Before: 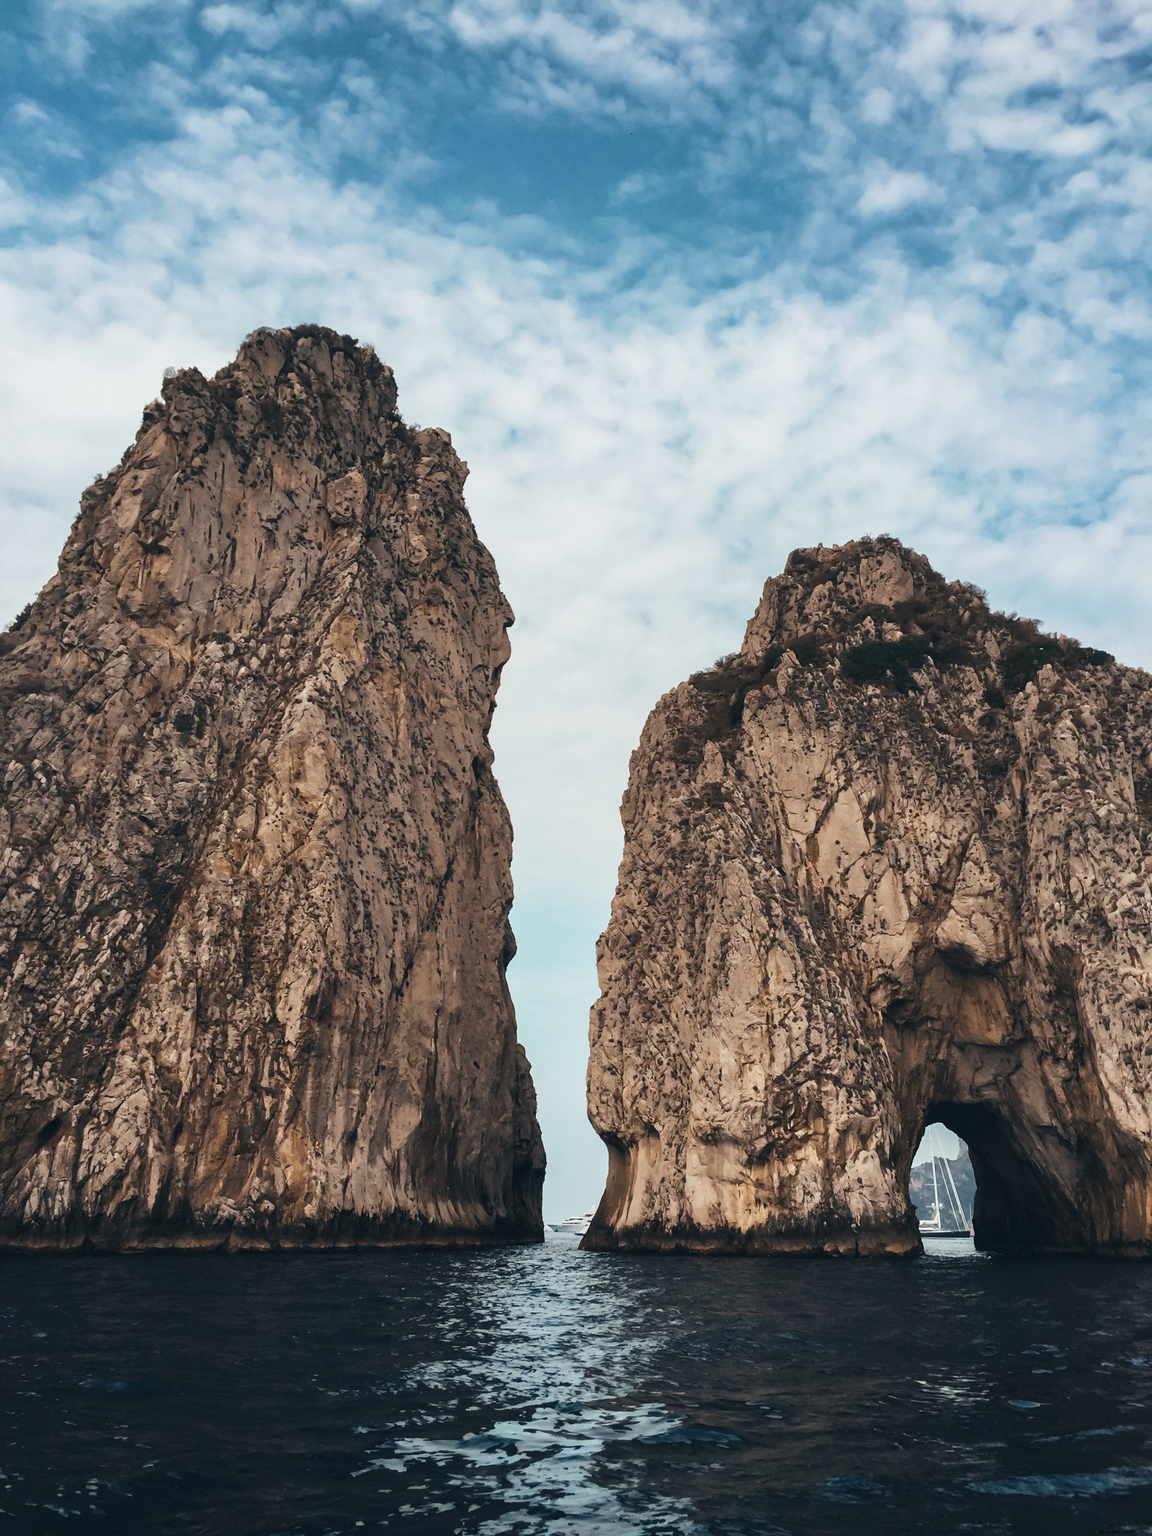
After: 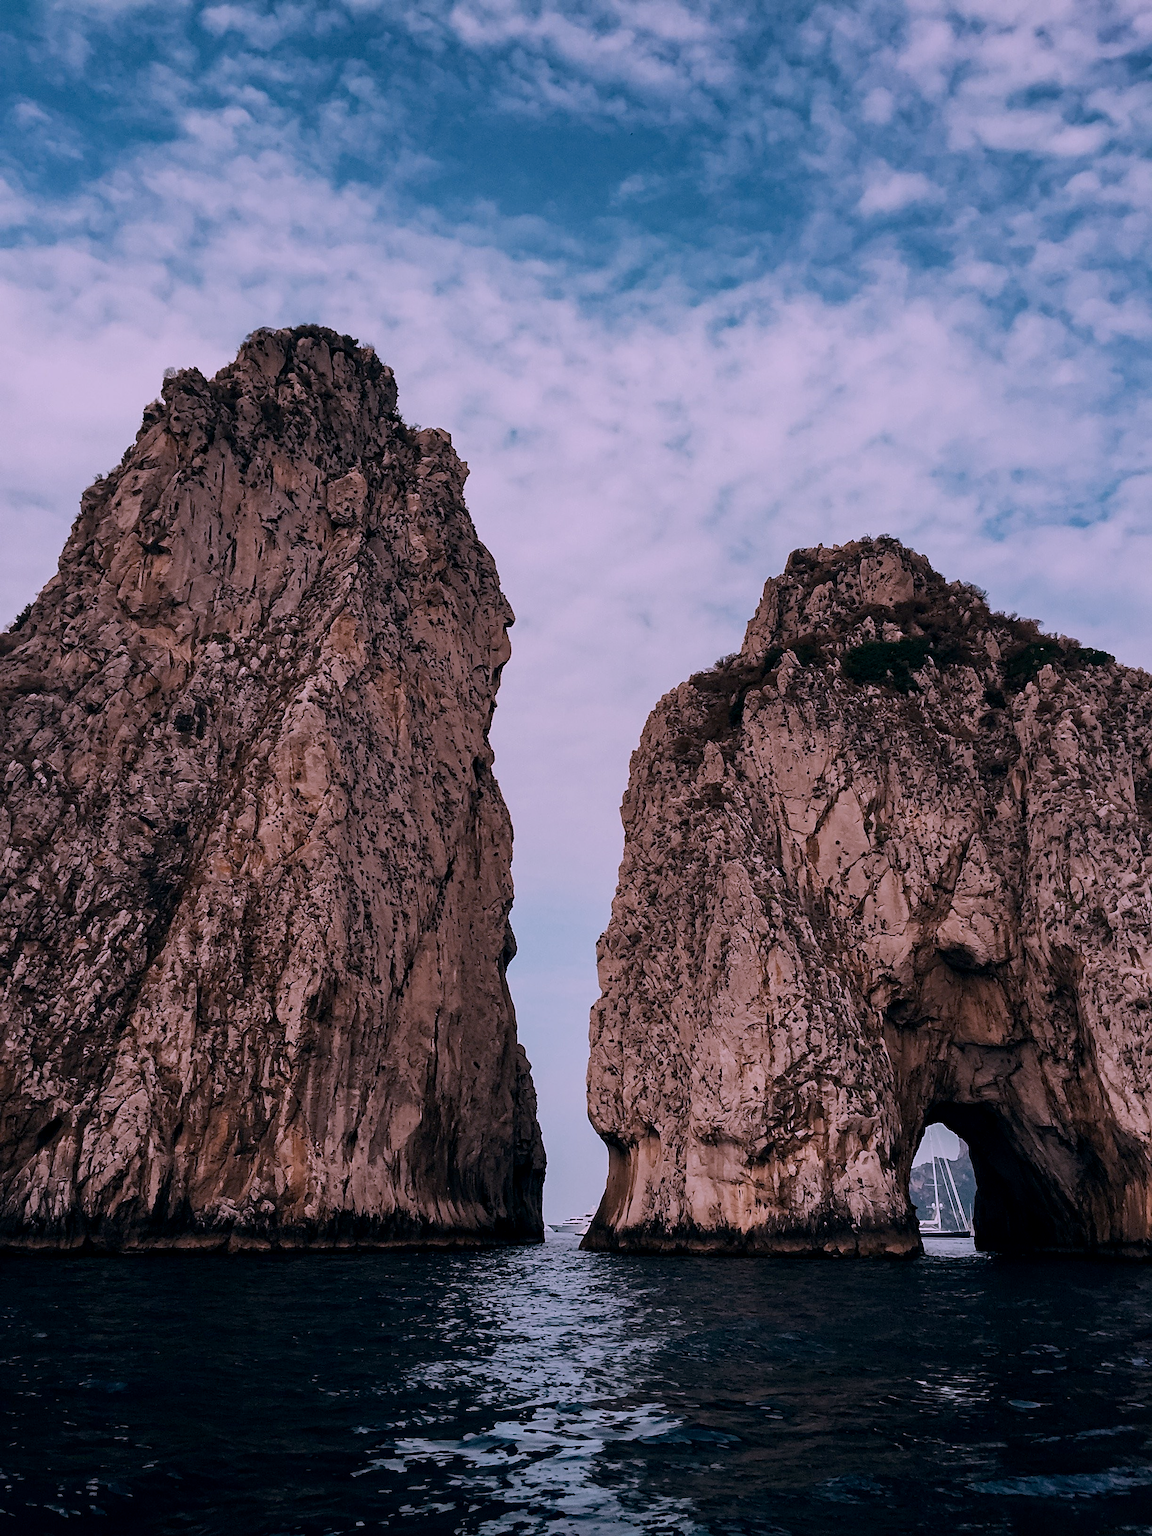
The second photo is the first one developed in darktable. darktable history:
sharpen: on, module defaults
color correction: highlights a* 15.9, highlights b* -19.99
color balance rgb: perceptual saturation grading › global saturation -1.584%, perceptual saturation grading › highlights -6.966%, perceptual saturation grading › mid-tones 8.36%, perceptual saturation grading › shadows 4.782%
exposure: black level correction 0.009, exposure -0.655 EV, compensate exposure bias true, compensate highlight preservation false
haze removal: compatibility mode true, adaptive false
